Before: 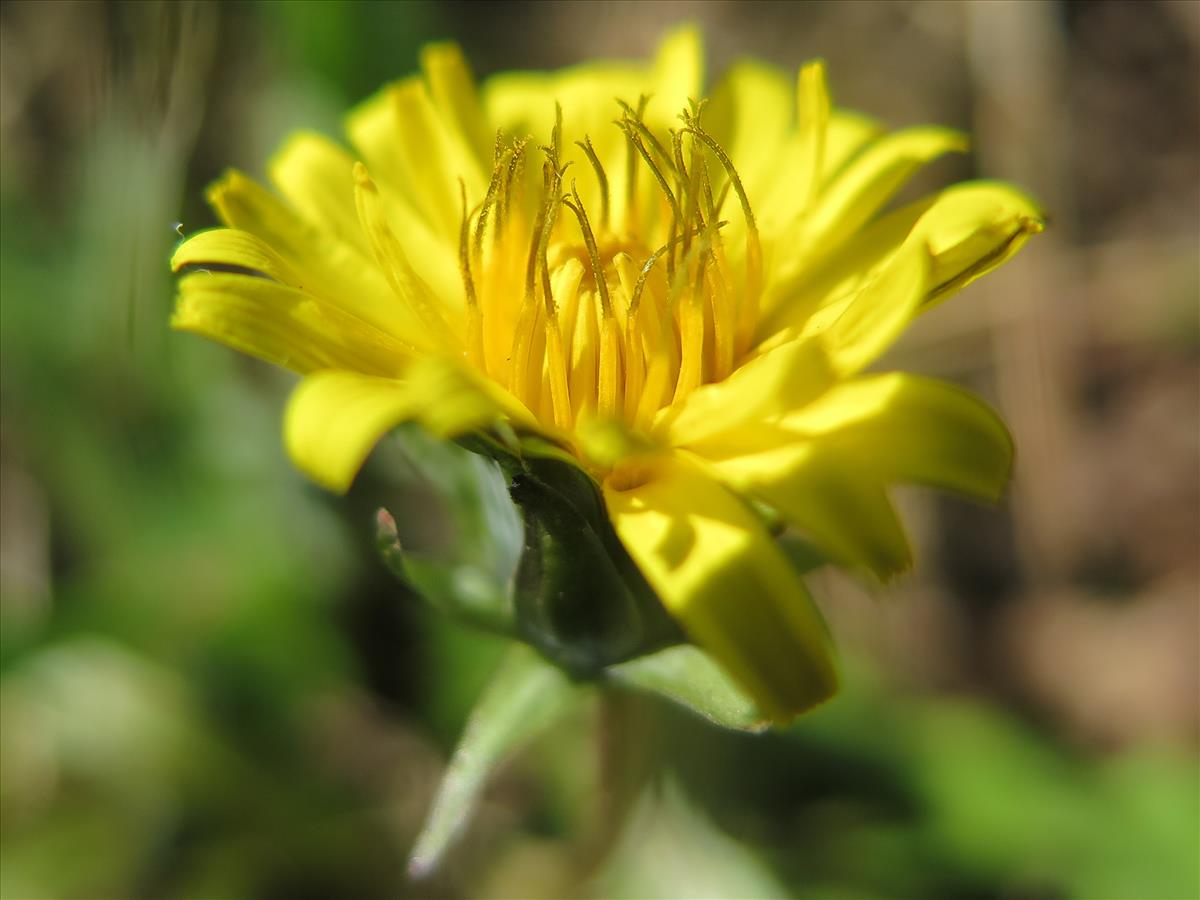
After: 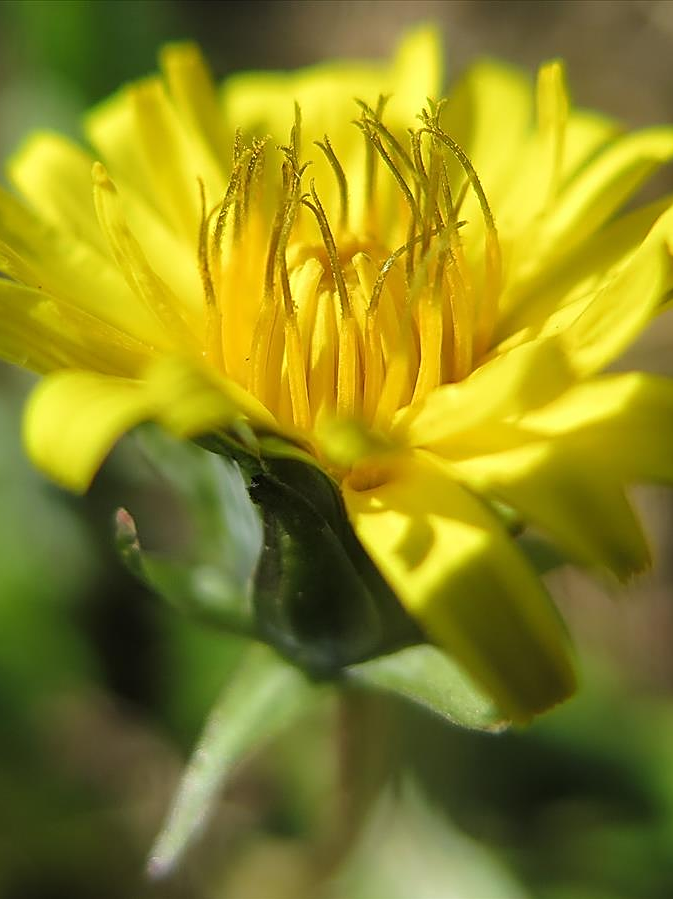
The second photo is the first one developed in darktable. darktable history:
crop: left 21.822%, right 22.064%, bottom 0.003%
sharpen: on, module defaults
